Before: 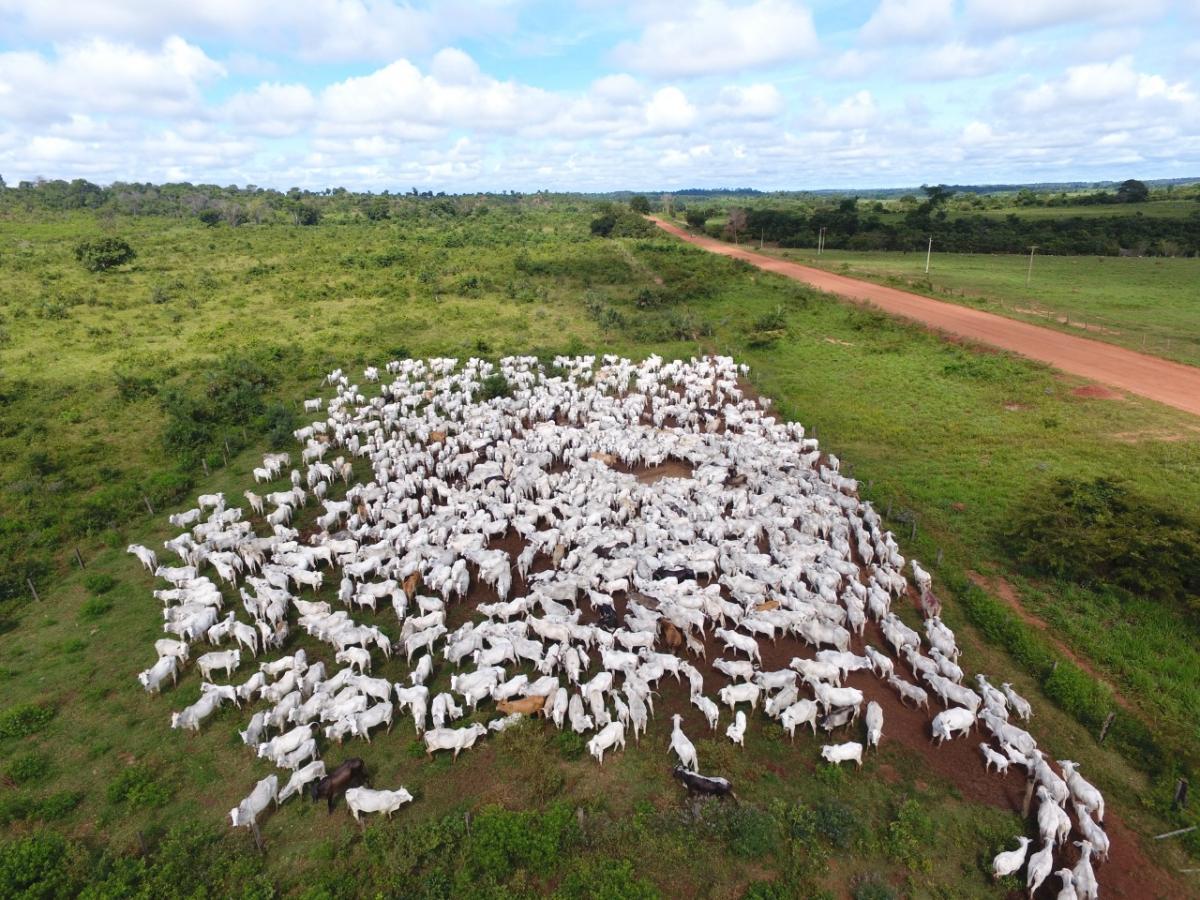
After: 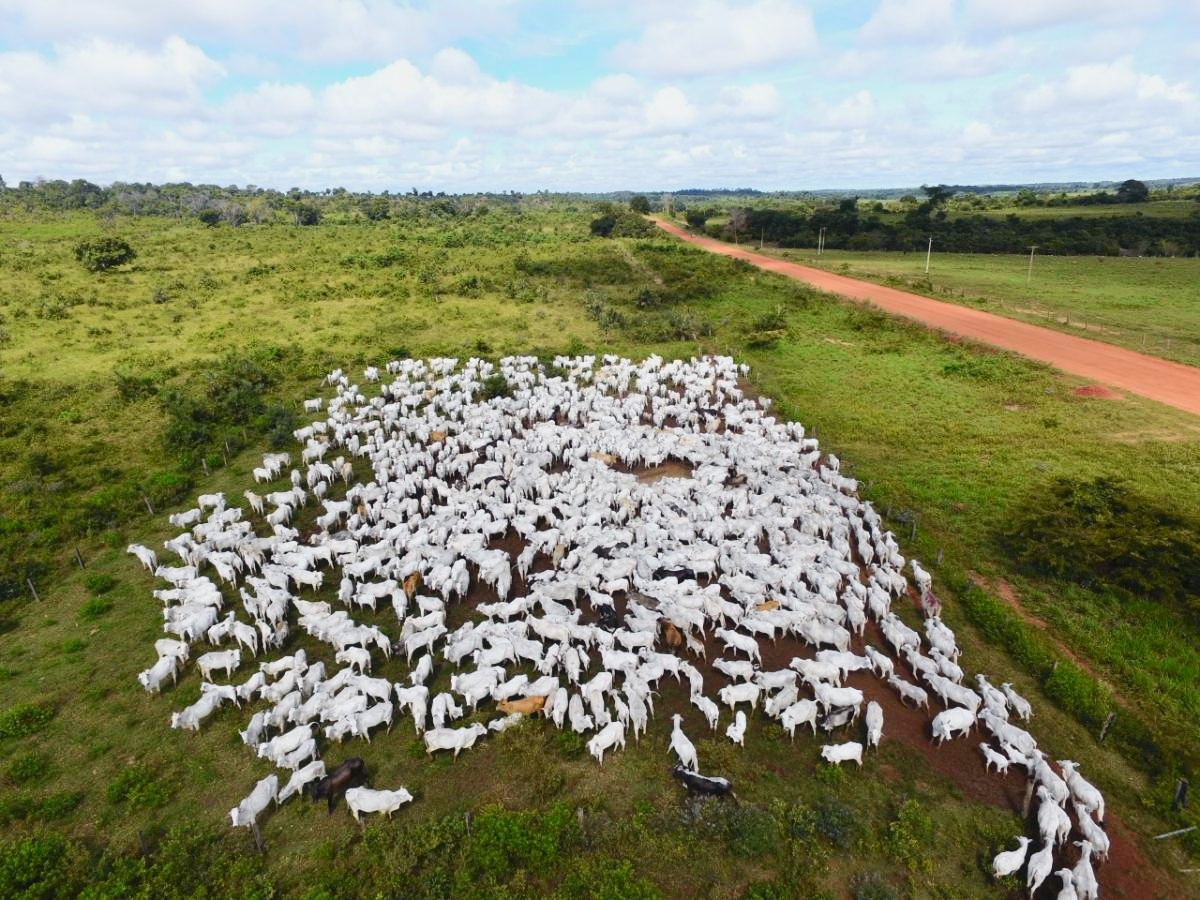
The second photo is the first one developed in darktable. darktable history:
tone curve: curves: ch0 [(0, 0.02) (0.063, 0.058) (0.262, 0.243) (0.447, 0.468) (0.544, 0.596) (0.805, 0.823) (1, 0.952)]; ch1 [(0, 0) (0.339, 0.31) (0.417, 0.401) (0.452, 0.455) (0.482, 0.483) (0.502, 0.499) (0.517, 0.506) (0.55, 0.542) (0.588, 0.604) (0.729, 0.782) (1, 1)]; ch2 [(0, 0) (0.346, 0.34) (0.431, 0.45) (0.485, 0.487) (0.5, 0.496) (0.527, 0.526) (0.56, 0.574) (0.613, 0.642) (0.679, 0.703) (1, 1)], color space Lab, independent channels, preserve colors none
color balance rgb: global vibrance -1%, saturation formula JzAzBz (2021)
